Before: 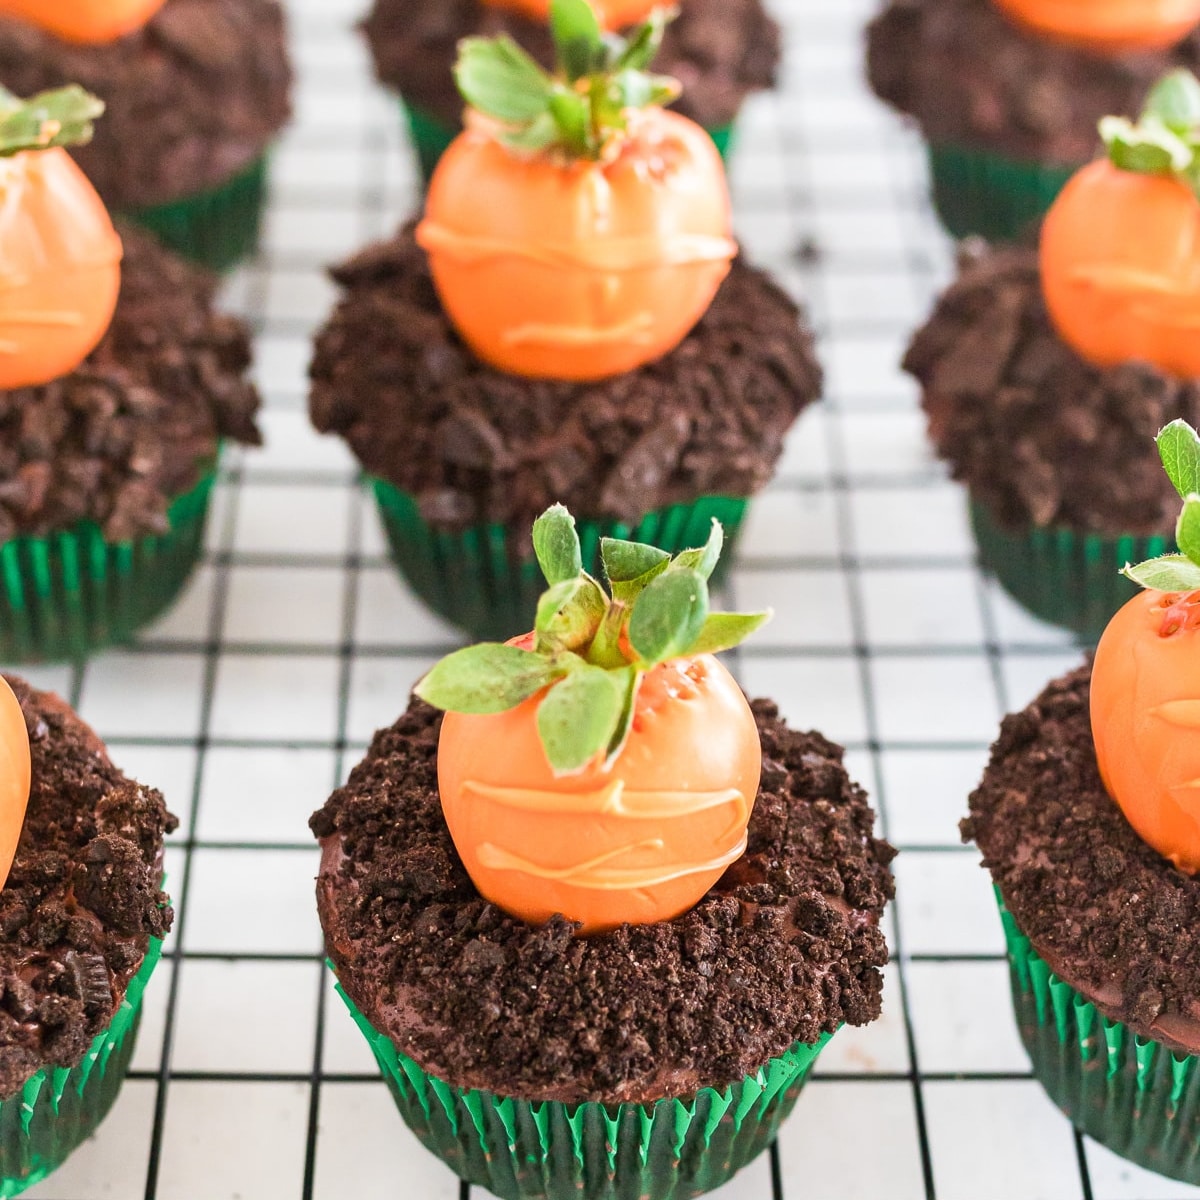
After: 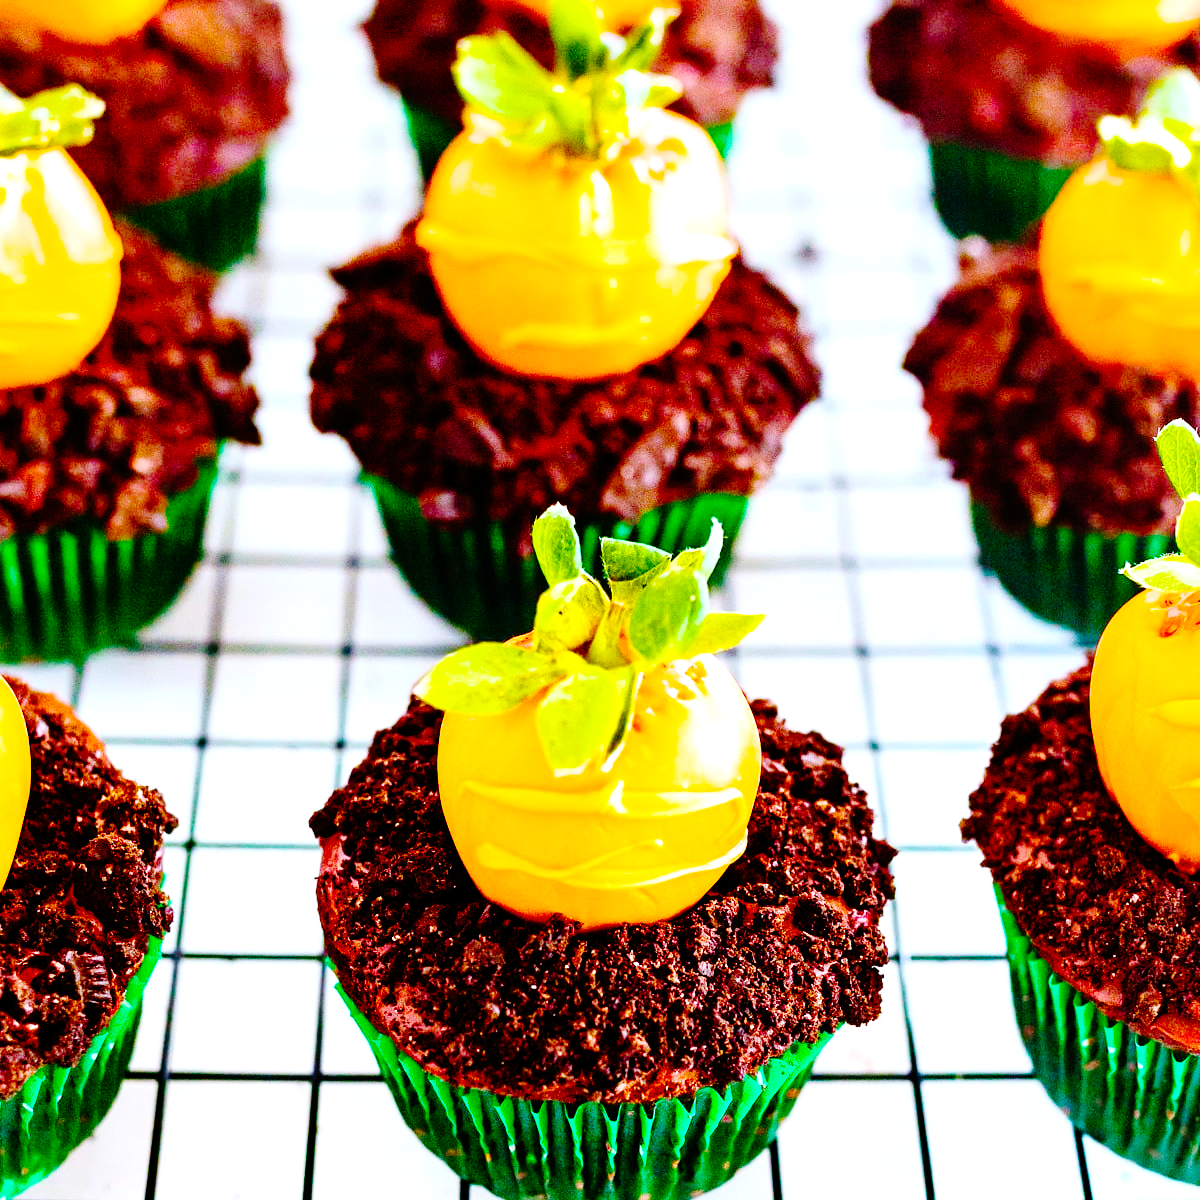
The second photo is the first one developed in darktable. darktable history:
white balance: red 0.954, blue 1.079
base curve: curves: ch0 [(0, 0) (0.036, 0.01) (0.123, 0.254) (0.258, 0.504) (0.507, 0.748) (1, 1)], preserve colors none
exposure: black level correction 0.004, exposure 0.014 EV, compensate highlight preservation false
color balance rgb: linear chroma grading › shadows -40%, linear chroma grading › highlights 40%, linear chroma grading › global chroma 45%, linear chroma grading › mid-tones -30%, perceptual saturation grading › global saturation 55%, perceptual saturation grading › highlights -50%, perceptual saturation grading › mid-tones 40%, perceptual saturation grading › shadows 30%, perceptual brilliance grading › global brilliance 20%, perceptual brilliance grading › shadows -40%, global vibrance 35%
